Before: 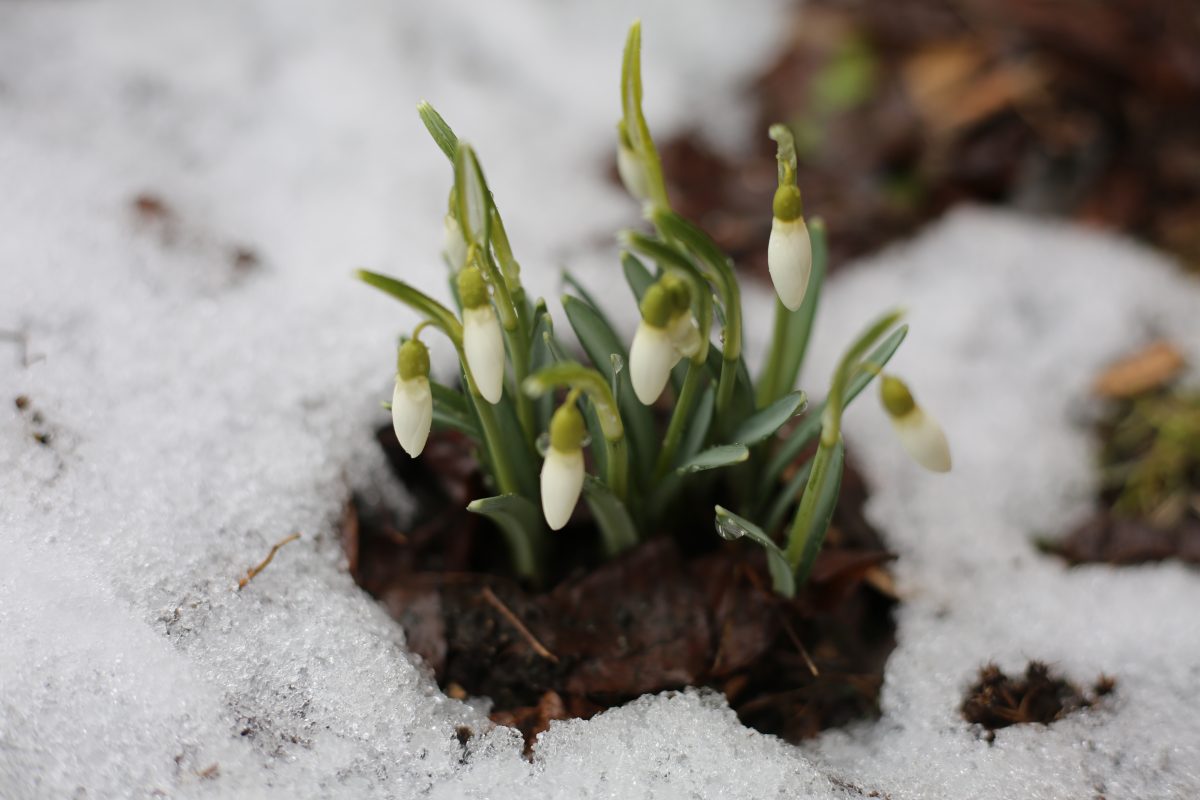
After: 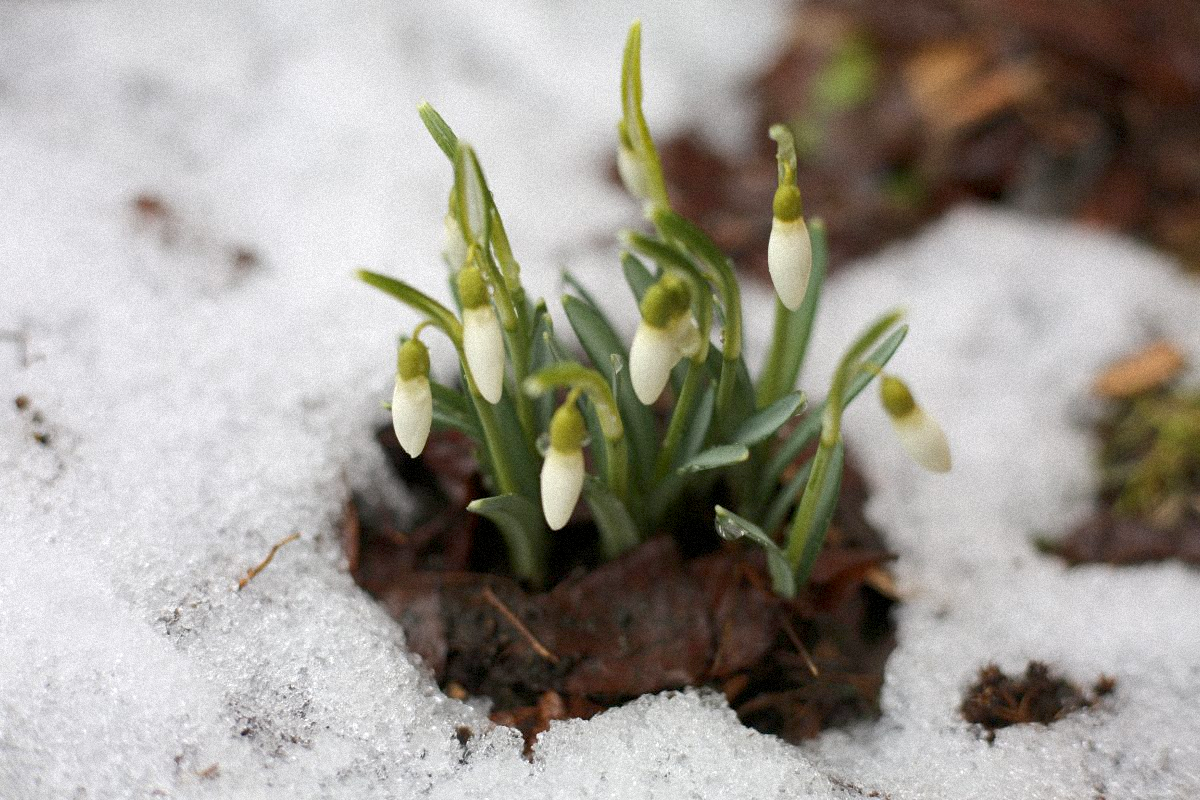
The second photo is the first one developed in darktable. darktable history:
exposure: black level correction 0.001, exposure 0.3 EV, compensate highlight preservation false
grain: mid-tones bias 0%
rgb curve: curves: ch0 [(0, 0) (0.093, 0.159) (0.241, 0.265) (0.414, 0.42) (1, 1)], compensate middle gray true, preserve colors basic power
